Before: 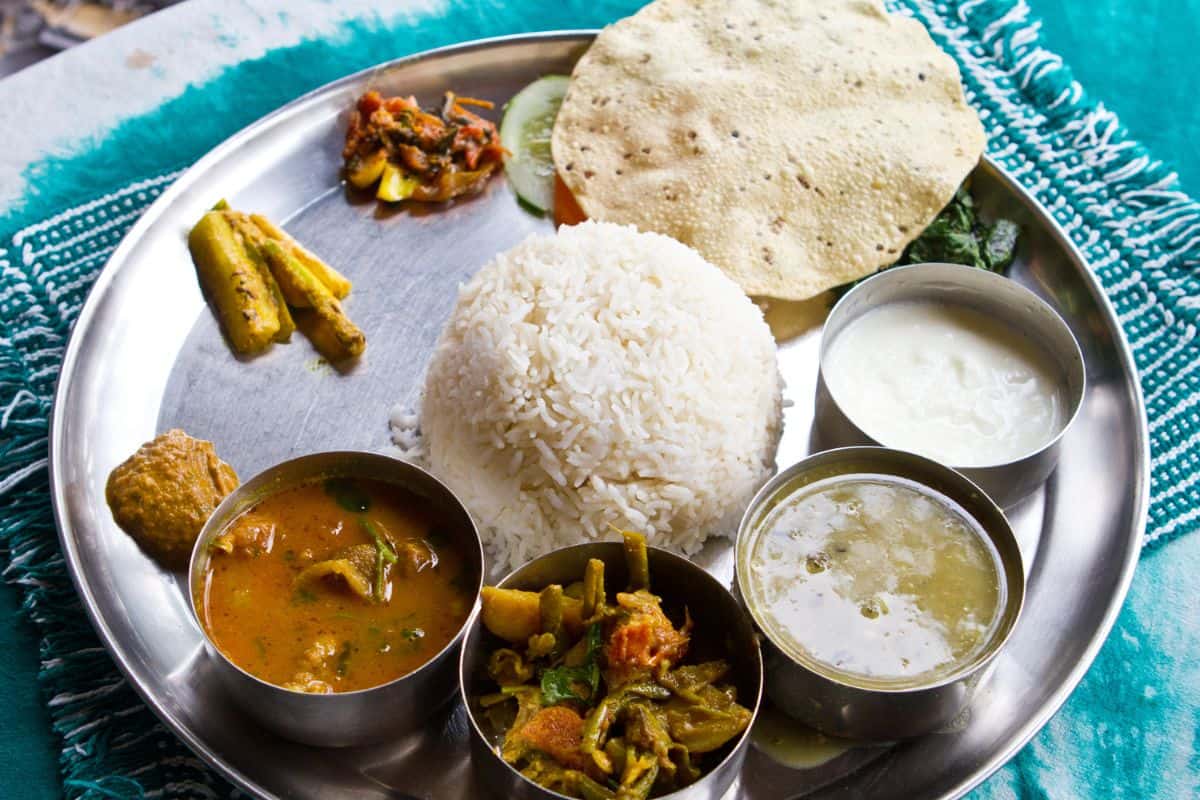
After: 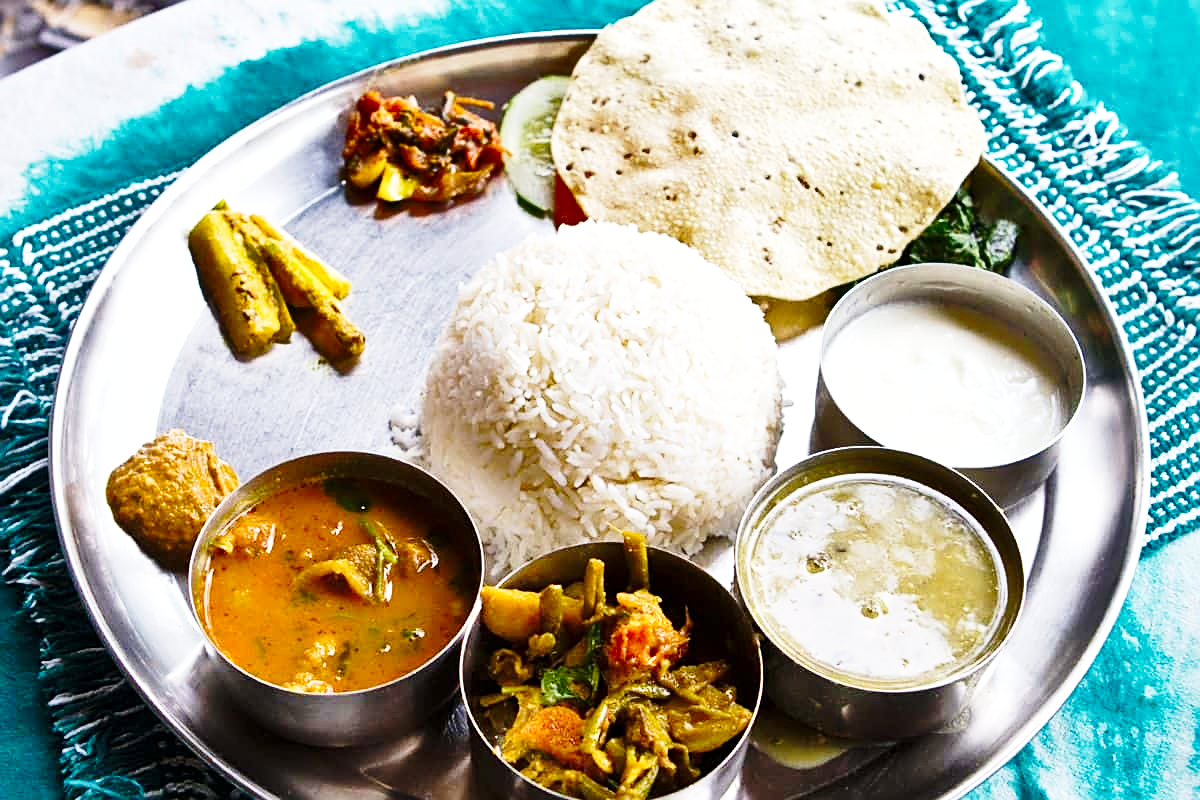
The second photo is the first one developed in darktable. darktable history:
sharpen: on, module defaults
base curve: curves: ch0 [(0, 0) (0.028, 0.03) (0.121, 0.232) (0.46, 0.748) (0.859, 0.968) (1, 1)], preserve colors none
exposure: black level correction 0.001, exposure 0.191 EV, compensate highlight preservation false
shadows and highlights: low approximation 0.01, soften with gaussian
